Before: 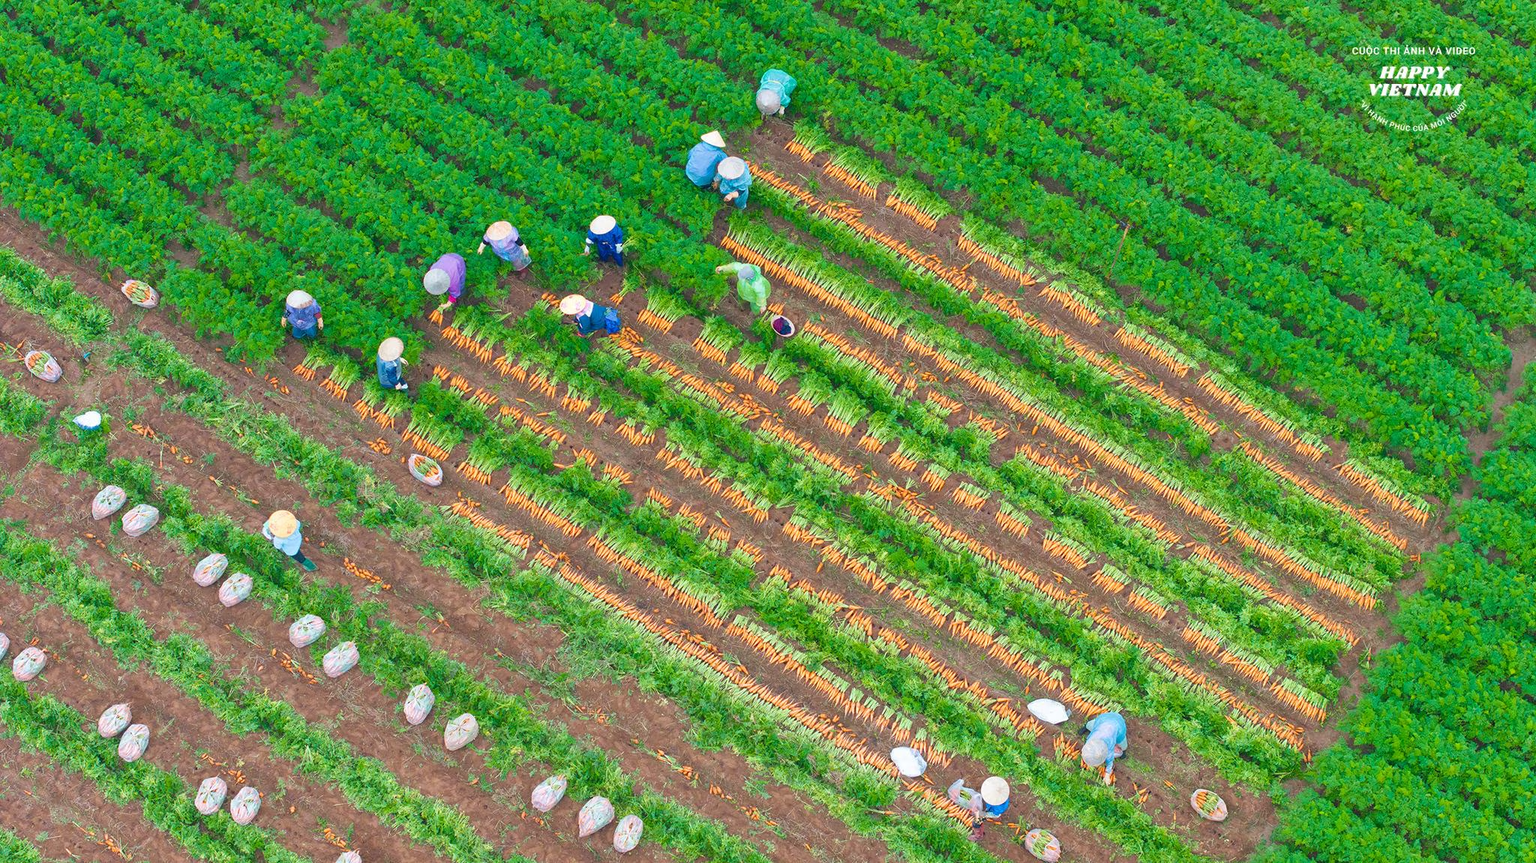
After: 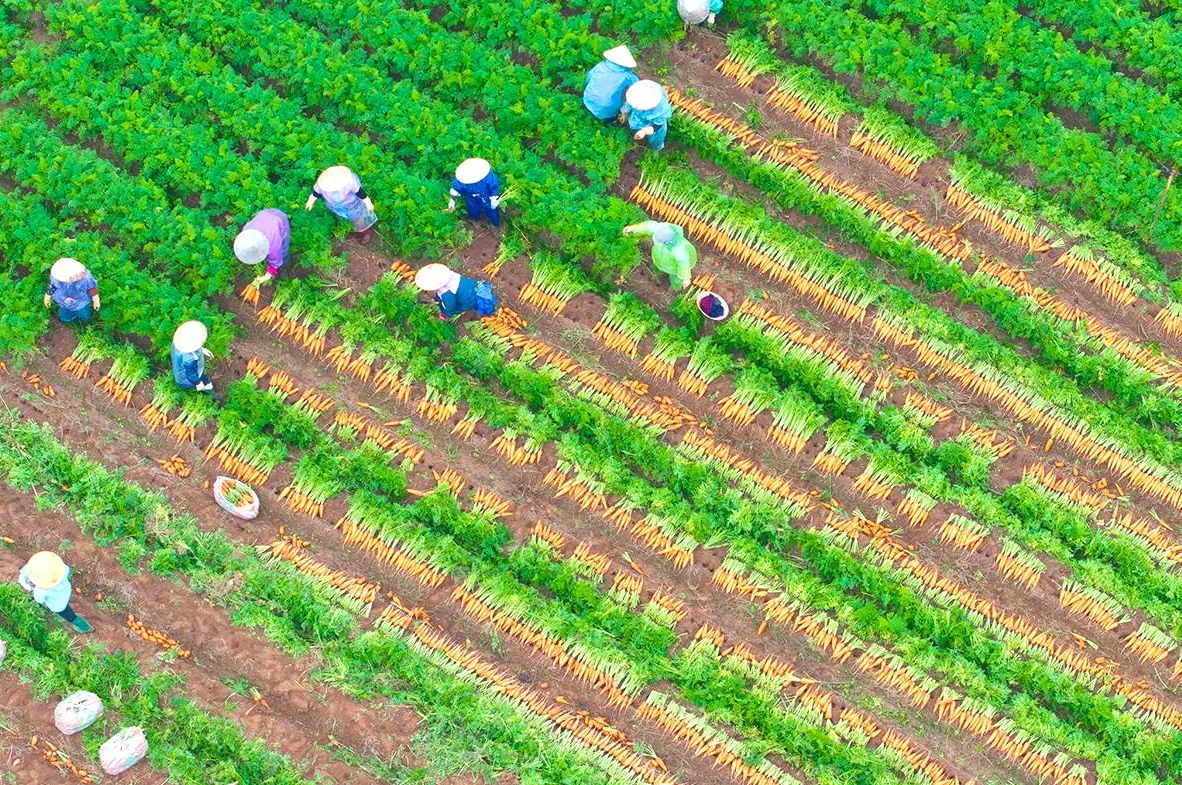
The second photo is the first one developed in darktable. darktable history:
crop: left 16.202%, top 11.208%, right 26.045%, bottom 20.557%
grain: coarseness 0.09 ISO, strength 10%
tone curve: curves: ch0 [(0, 0.129) (0.187, 0.207) (0.729, 0.789) (1, 1)], color space Lab, linked channels, preserve colors none
exposure: black level correction 0.001, exposure 0.5 EV, compensate exposure bias true, compensate highlight preservation false
base curve: curves: ch0 [(0, 0) (0.74, 0.67) (1, 1)]
